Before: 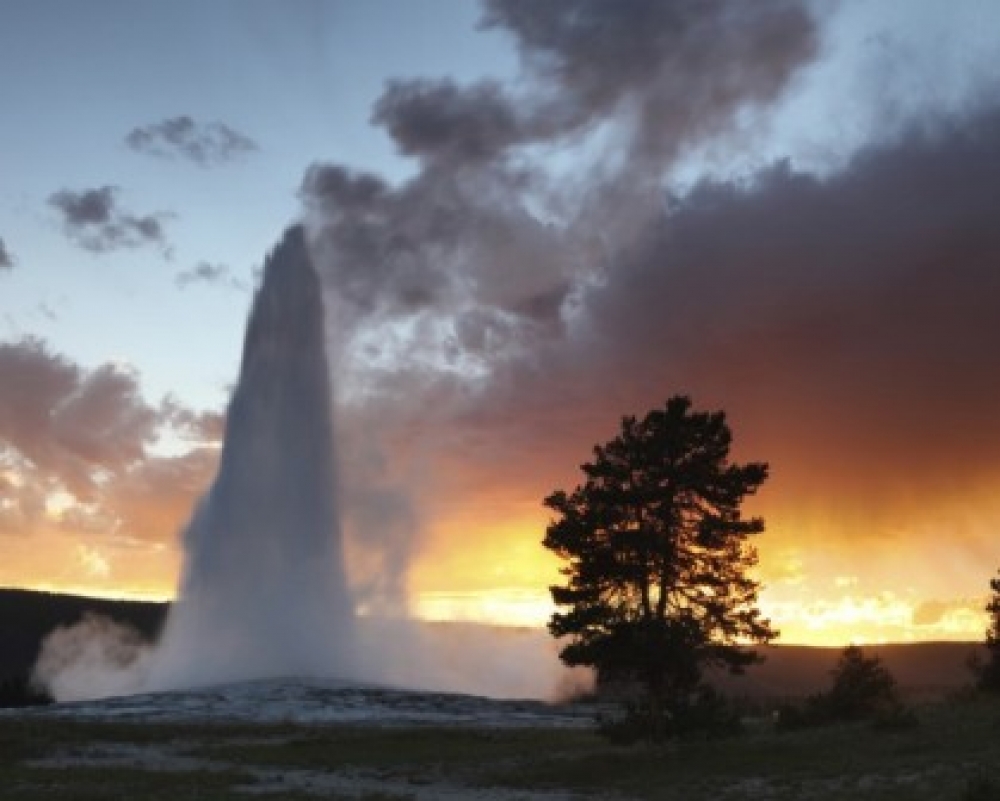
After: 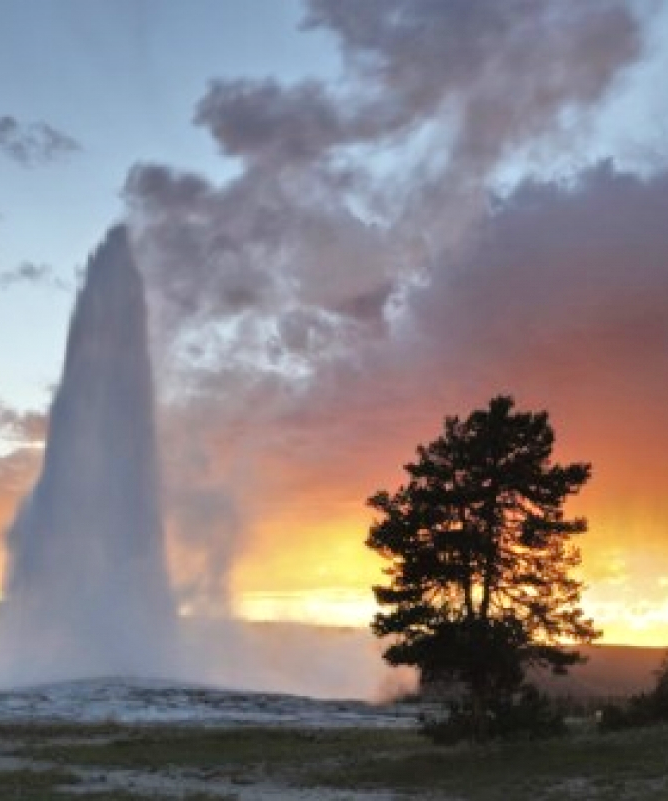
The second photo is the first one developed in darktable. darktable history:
tone equalizer: -7 EV 0.15 EV, -6 EV 0.6 EV, -5 EV 1.15 EV, -4 EV 1.33 EV, -3 EV 1.15 EV, -2 EV 0.6 EV, -1 EV 0.15 EV, mask exposure compensation -0.5 EV
crop and rotate: left 17.732%, right 15.423%
